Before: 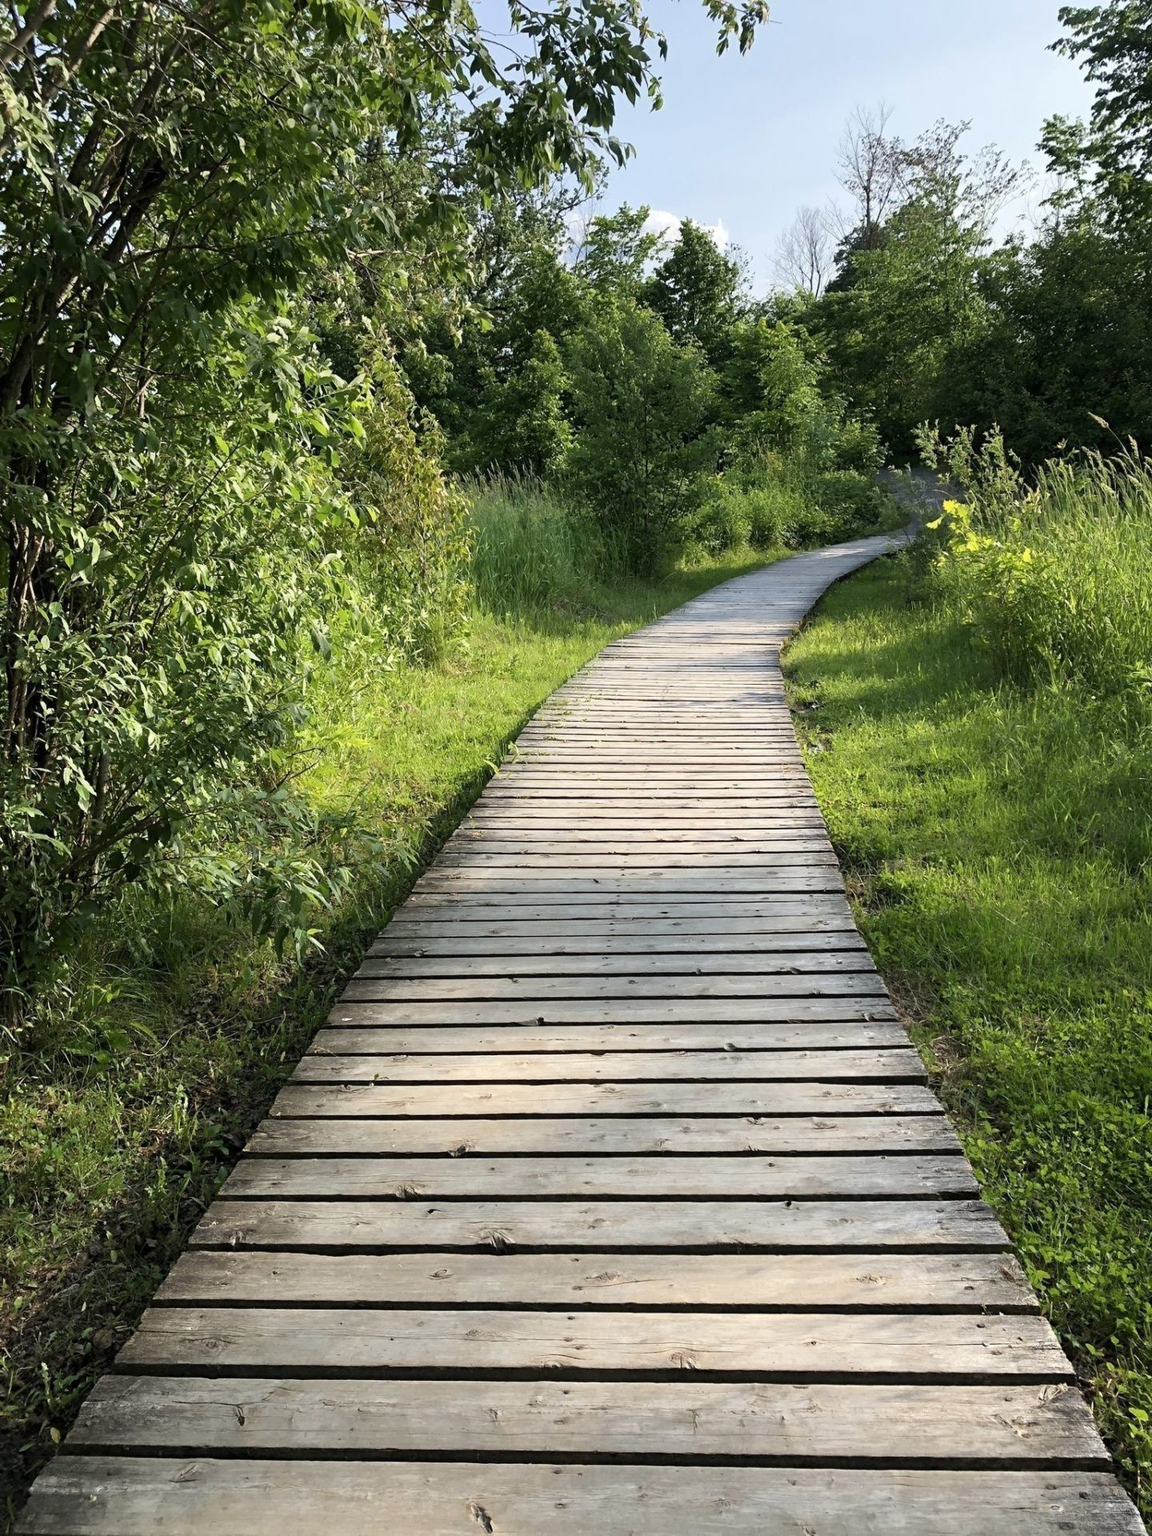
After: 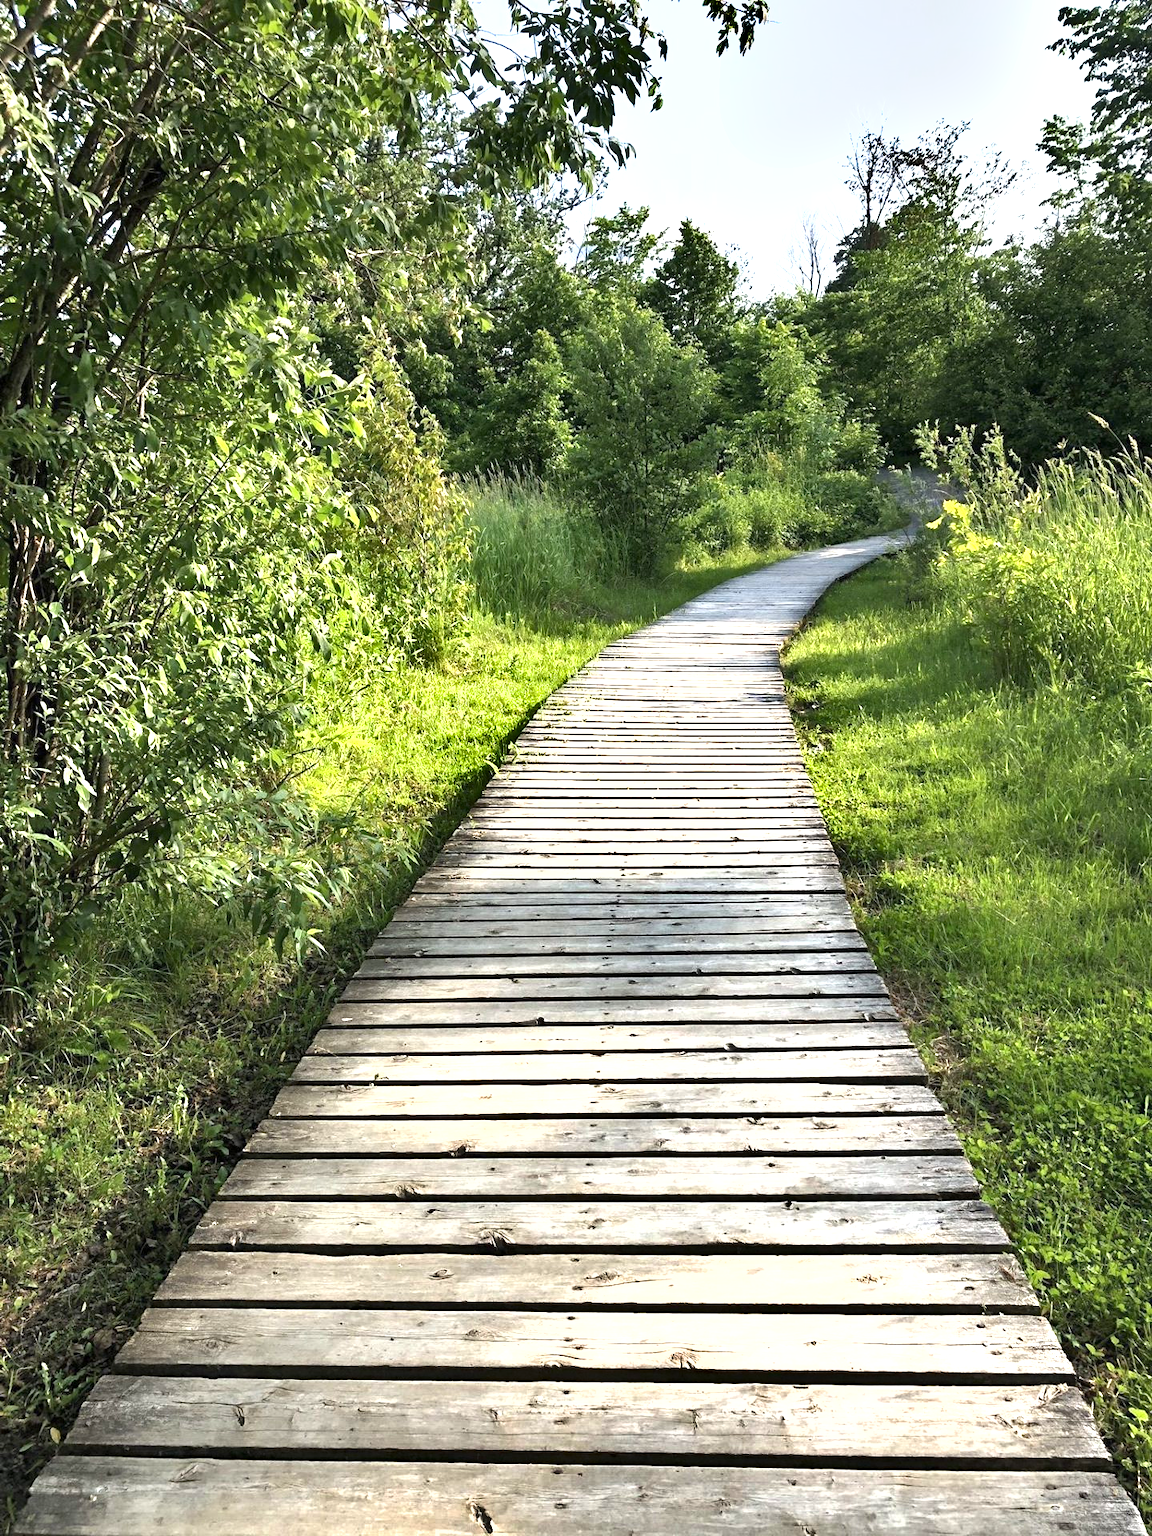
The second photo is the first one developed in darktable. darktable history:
exposure: exposure 0.945 EV, compensate highlight preservation false
shadows and highlights: radius 100.55, shadows 50.81, highlights -64.02, soften with gaussian
